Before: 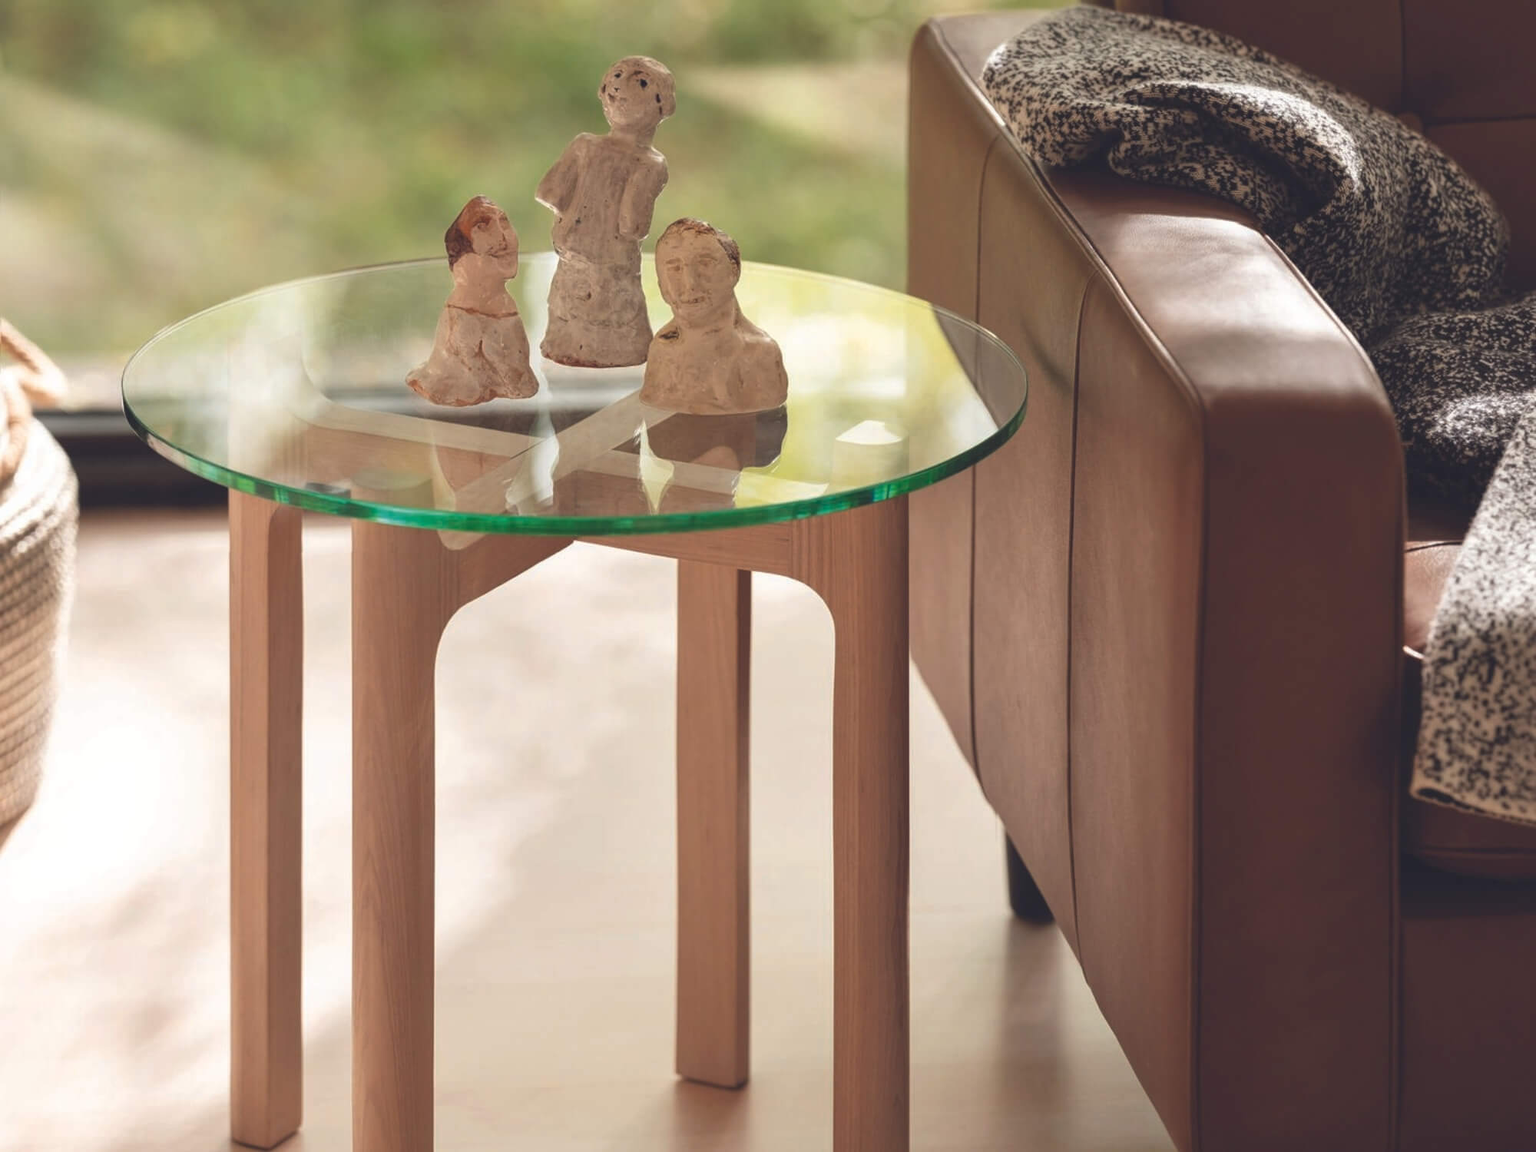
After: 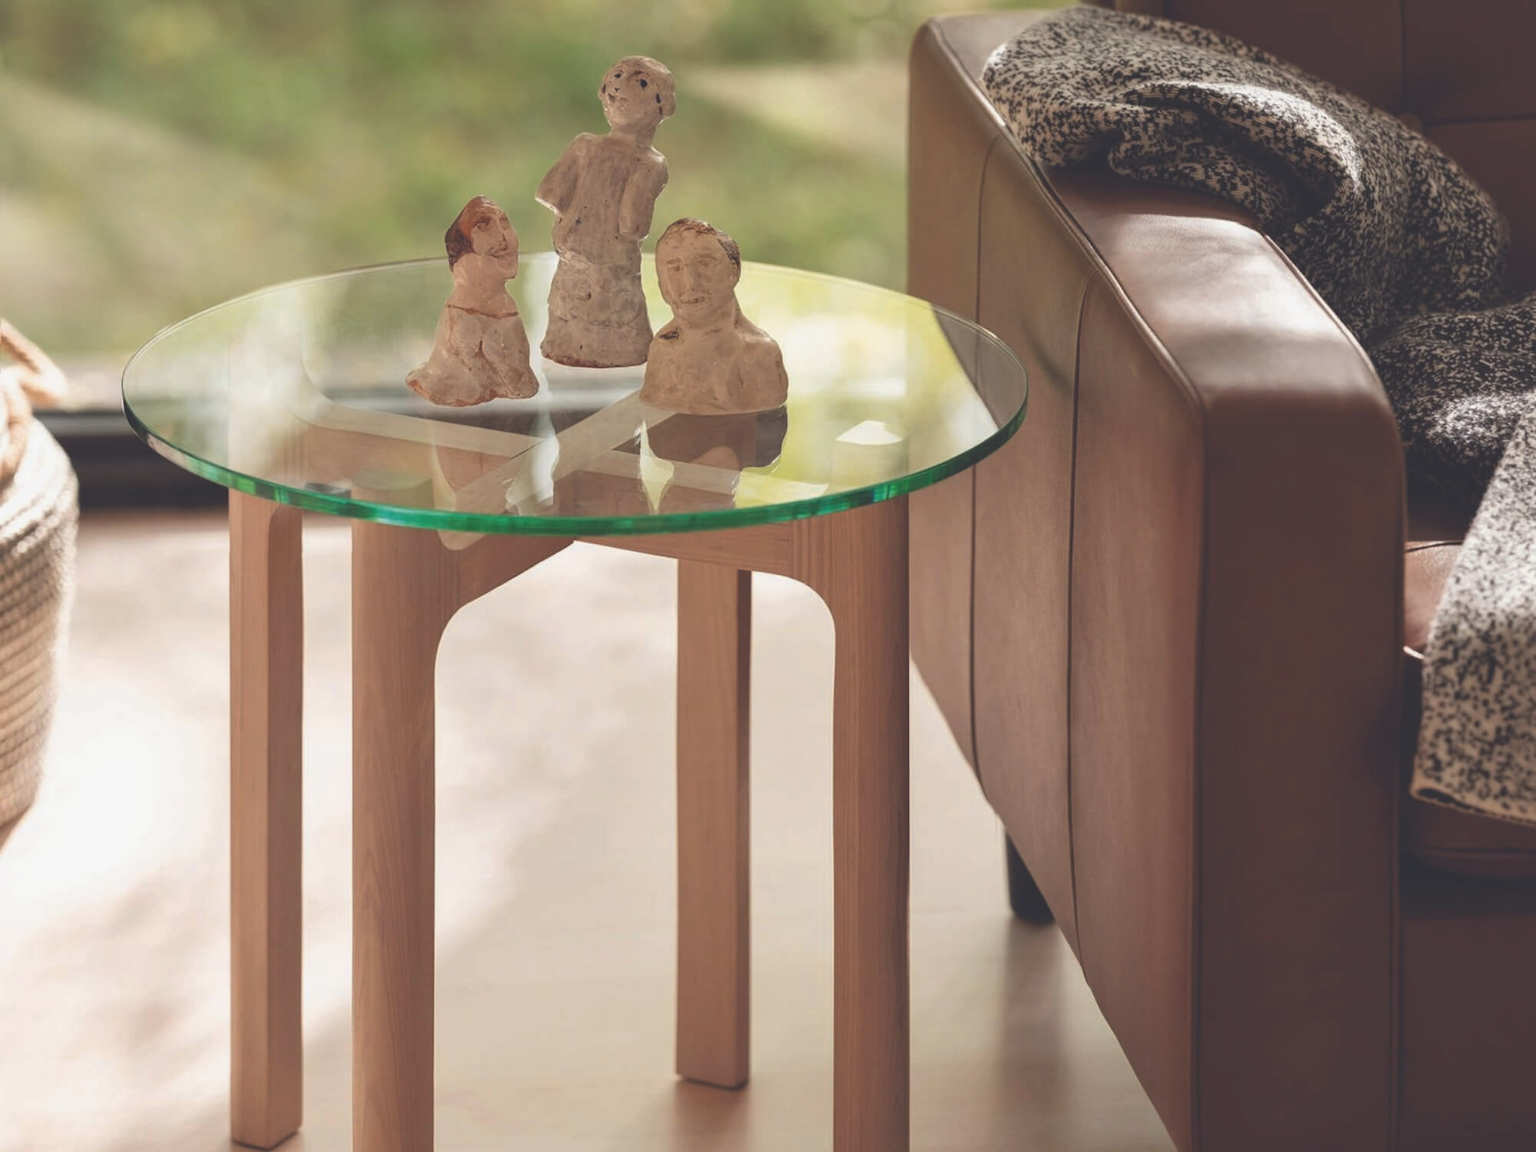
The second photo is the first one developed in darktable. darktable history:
exposure: black level correction -0.015, exposure -0.126 EV, compensate highlight preservation false
color zones: curves: ch0 [(0, 0.5) (0.143, 0.5) (0.286, 0.5) (0.429, 0.5) (0.571, 0.5) (0.714, 0.476) (0.857, 0.5) (1, 0.5)]; ch2 [(0, 0.5) (0.143, 0.5) (0.286, 0.5) (0.429, 0.5) (0.571, 0.5) (0.714, 0.487) (0.857, 0.5) (1, 0.5)]
